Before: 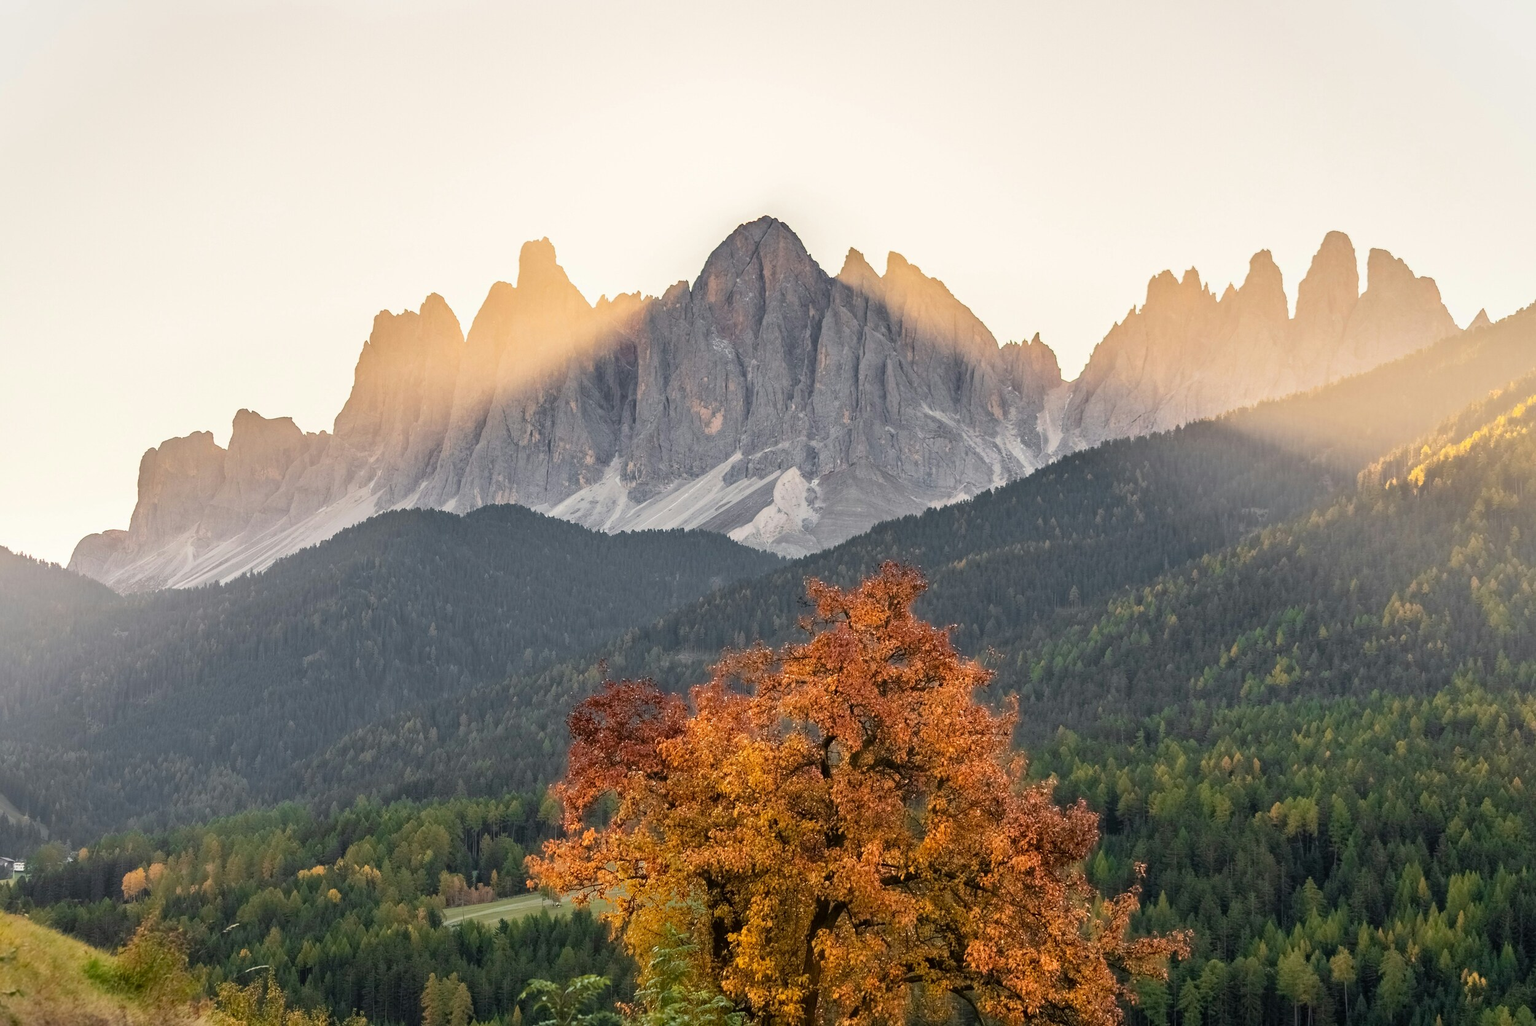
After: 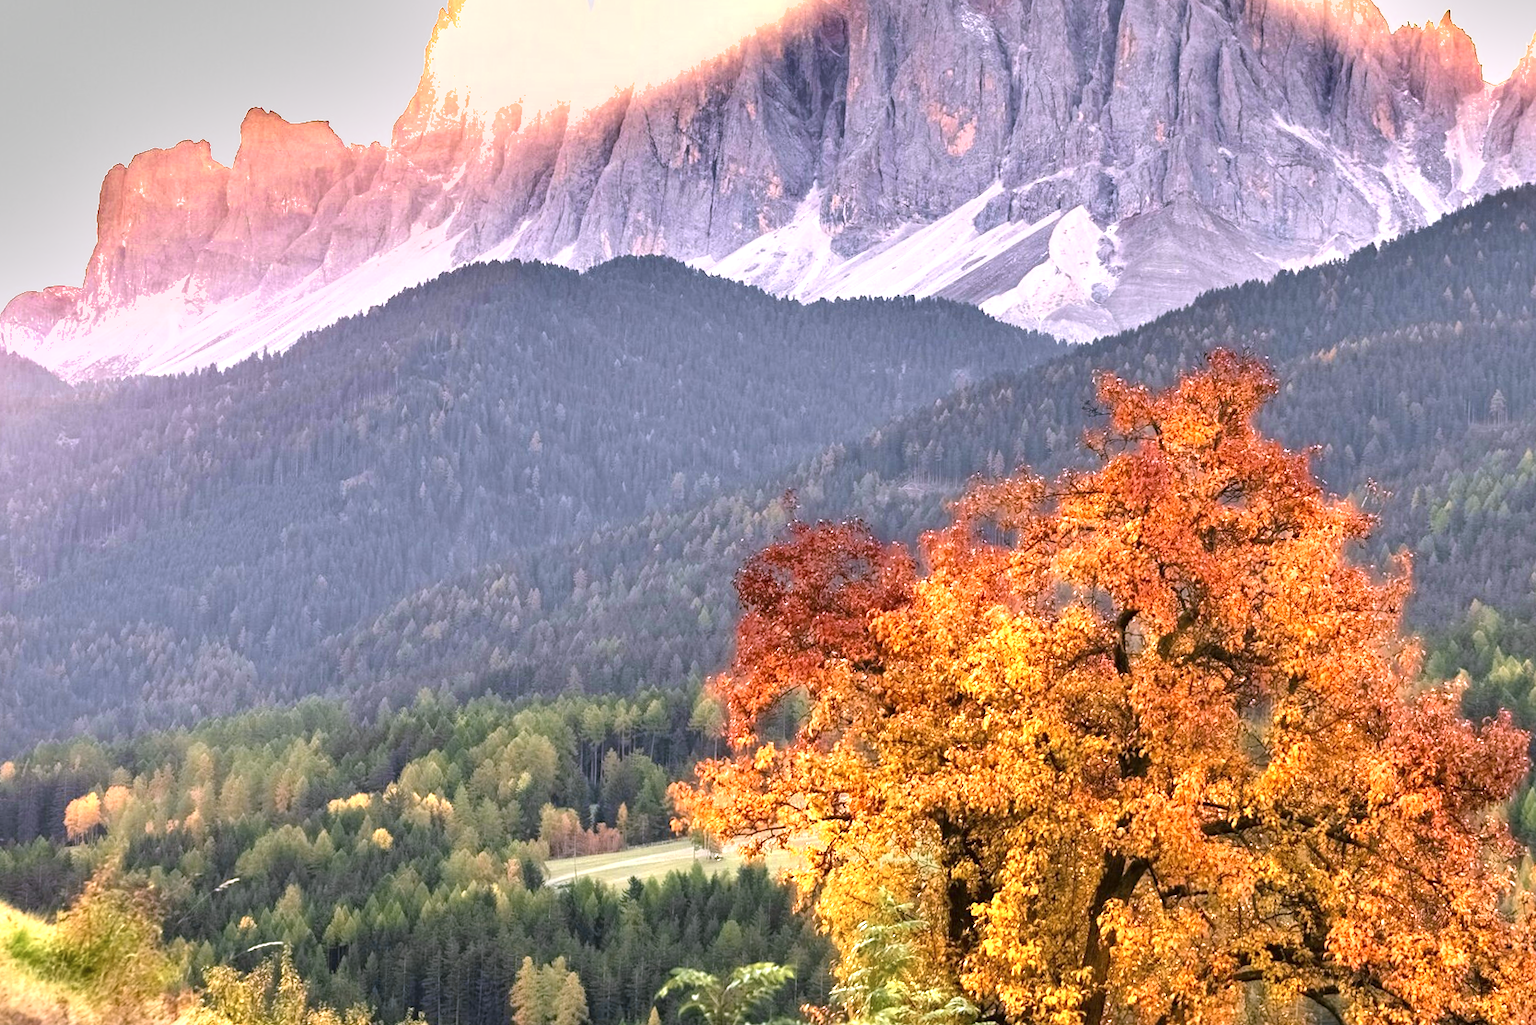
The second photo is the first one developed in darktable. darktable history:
local contrast: mode bilateral grid, contrast 20, coarseness 50, detail 102%, midtone range 0.2
color contrast: green-magenta contrast 0.84, blue-yellow contrast 0.86
exposure: black level correction 0, exposure 1.2 EV, compensate exposure bias true, compensate highlight preservation false
crop and rotate: angle -0.82°, left 3.85%, top 31.828%, right 27.992%
levels: mode automatic
shadows and highlights: soften with gaussian
color zones: curves: ch0 [(0.004, 0.305) (0.261, 0.623) (0.389, 0.399) (0.708, 0.571) (0.947, 0.34)]; ch1 [(0.025, 0.645) (0.229, 0.584) (0.326, 0.551) (0.484, 0.262) (0.757, 0.643)]
white balance: red 1.066, blue 1.119
